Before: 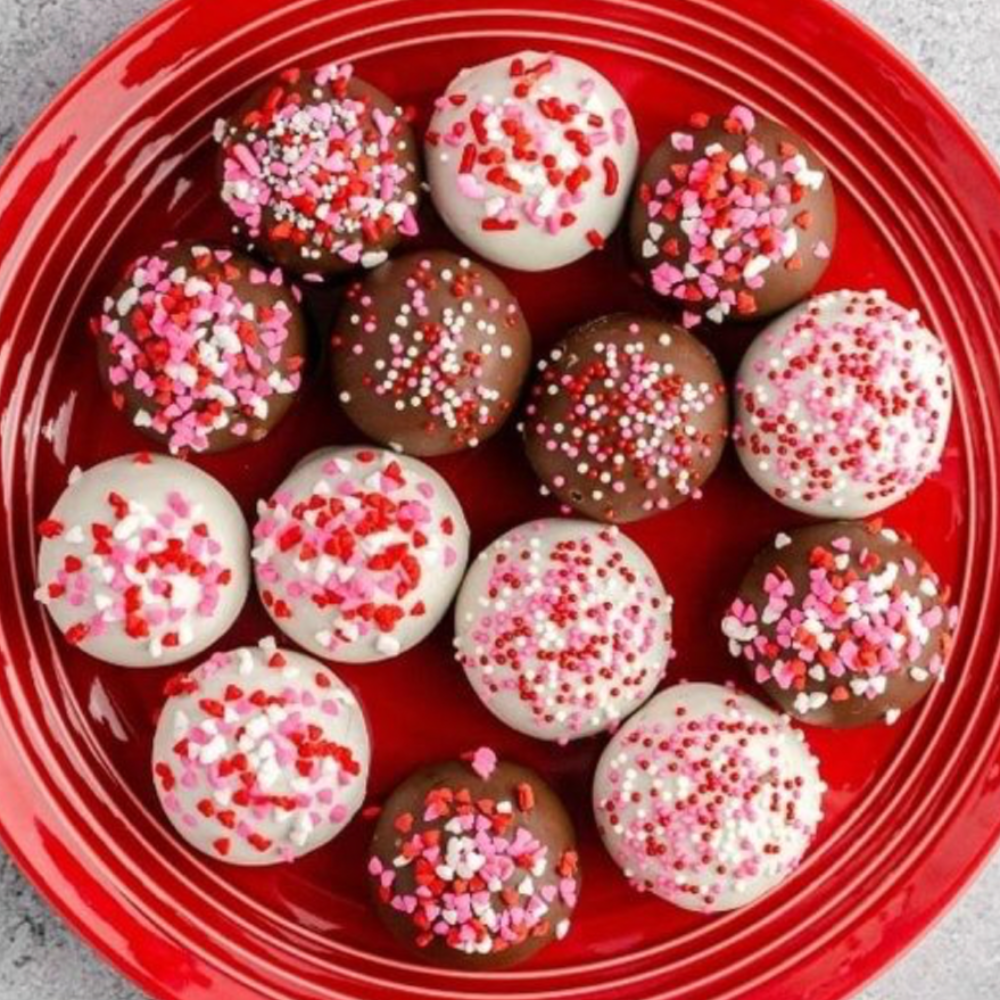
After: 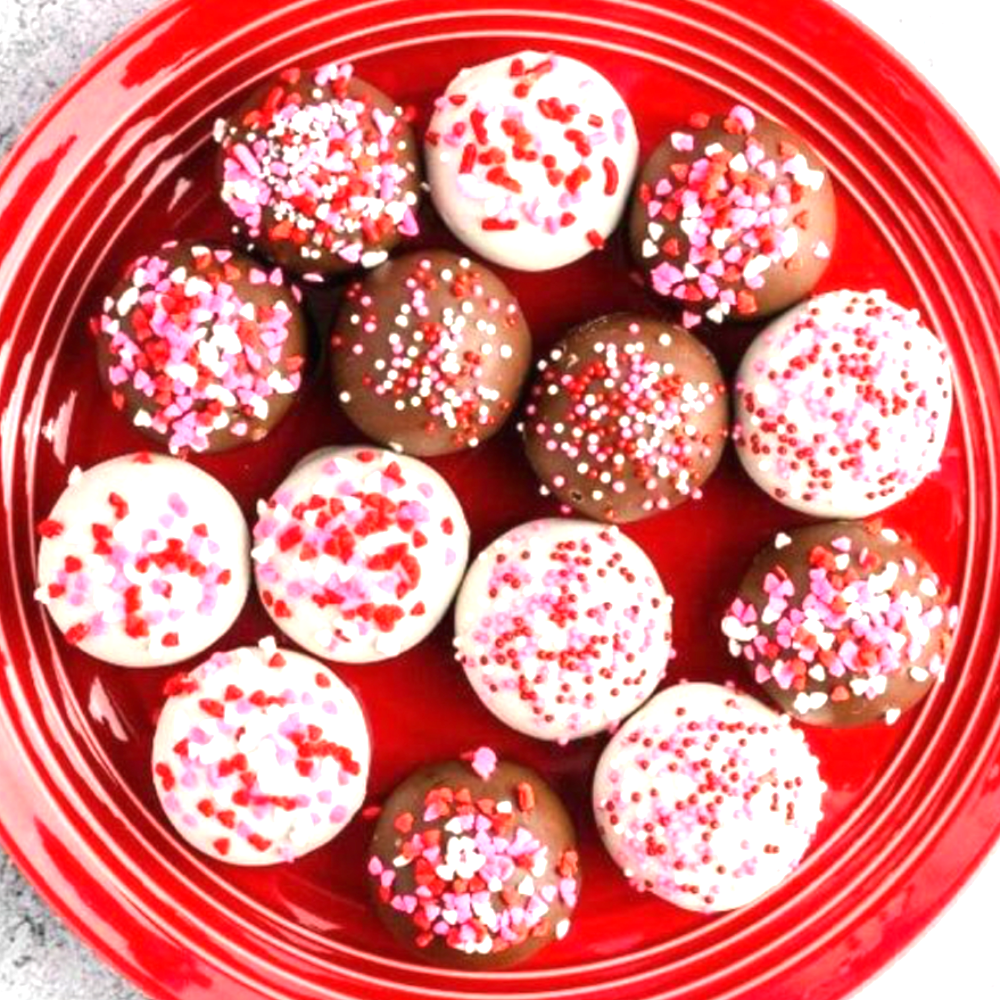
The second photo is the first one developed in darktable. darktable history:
exposure: black level correction 0, exposure 1.123 EV, compensate exposure bias true, compensate highlight preservation false
